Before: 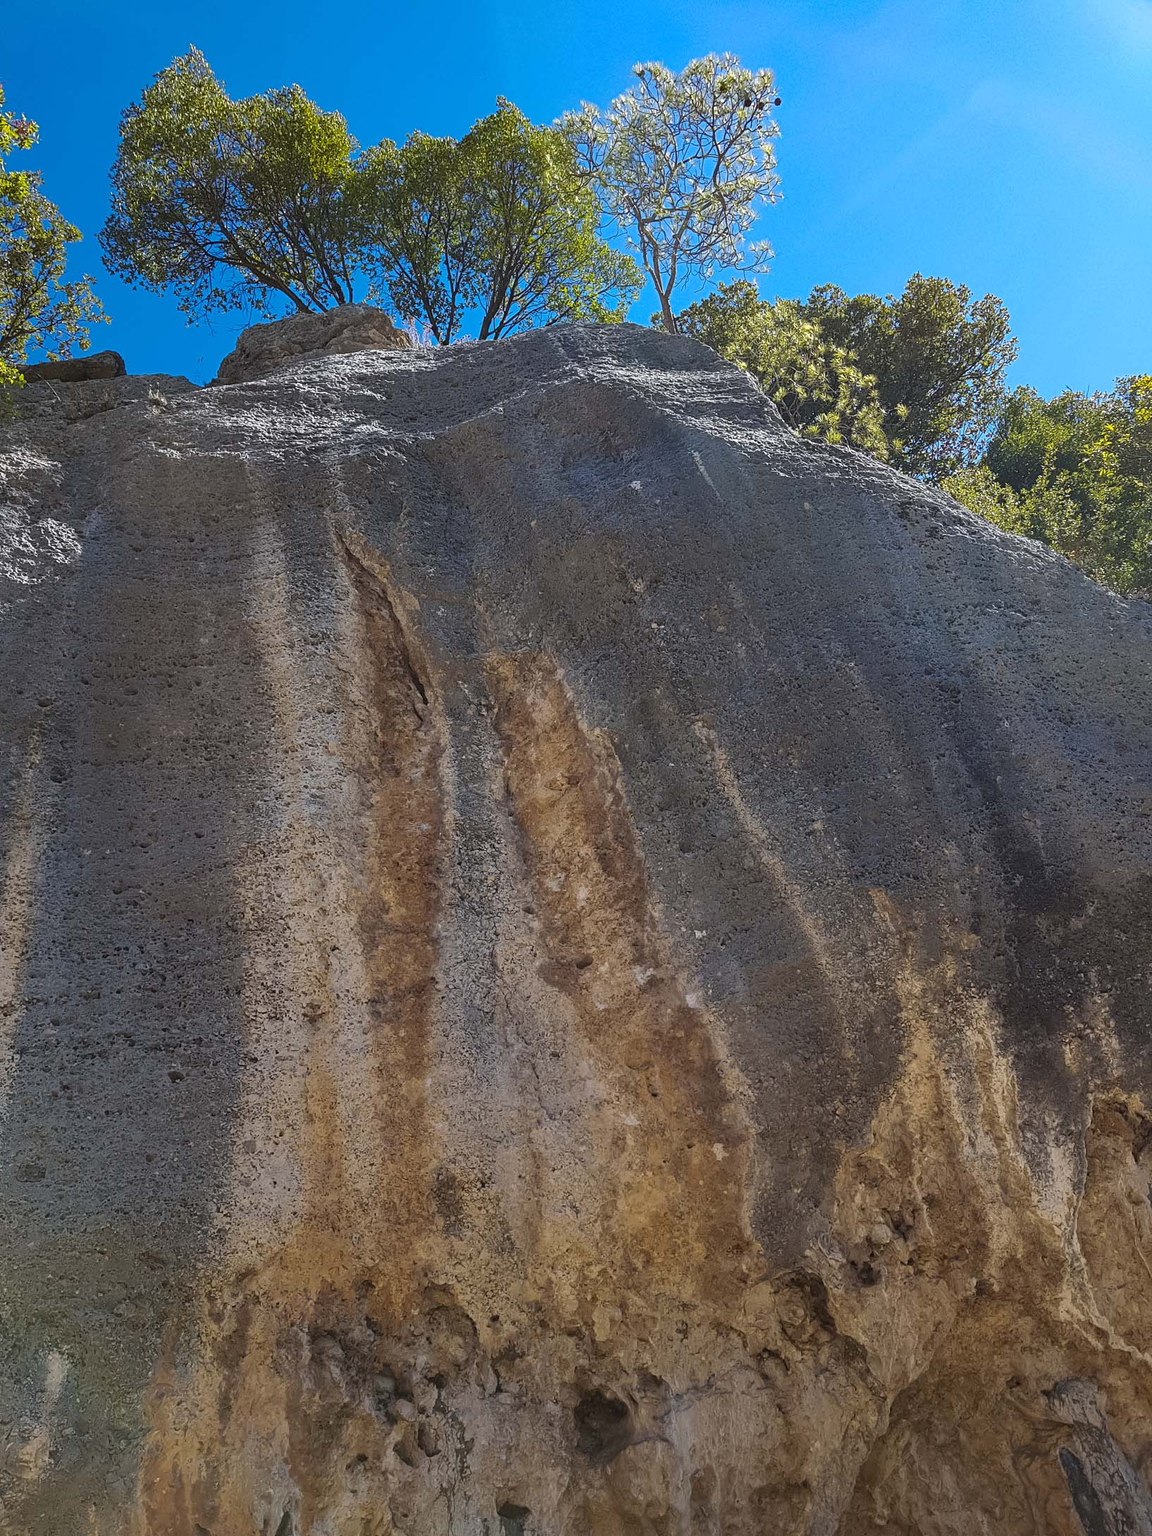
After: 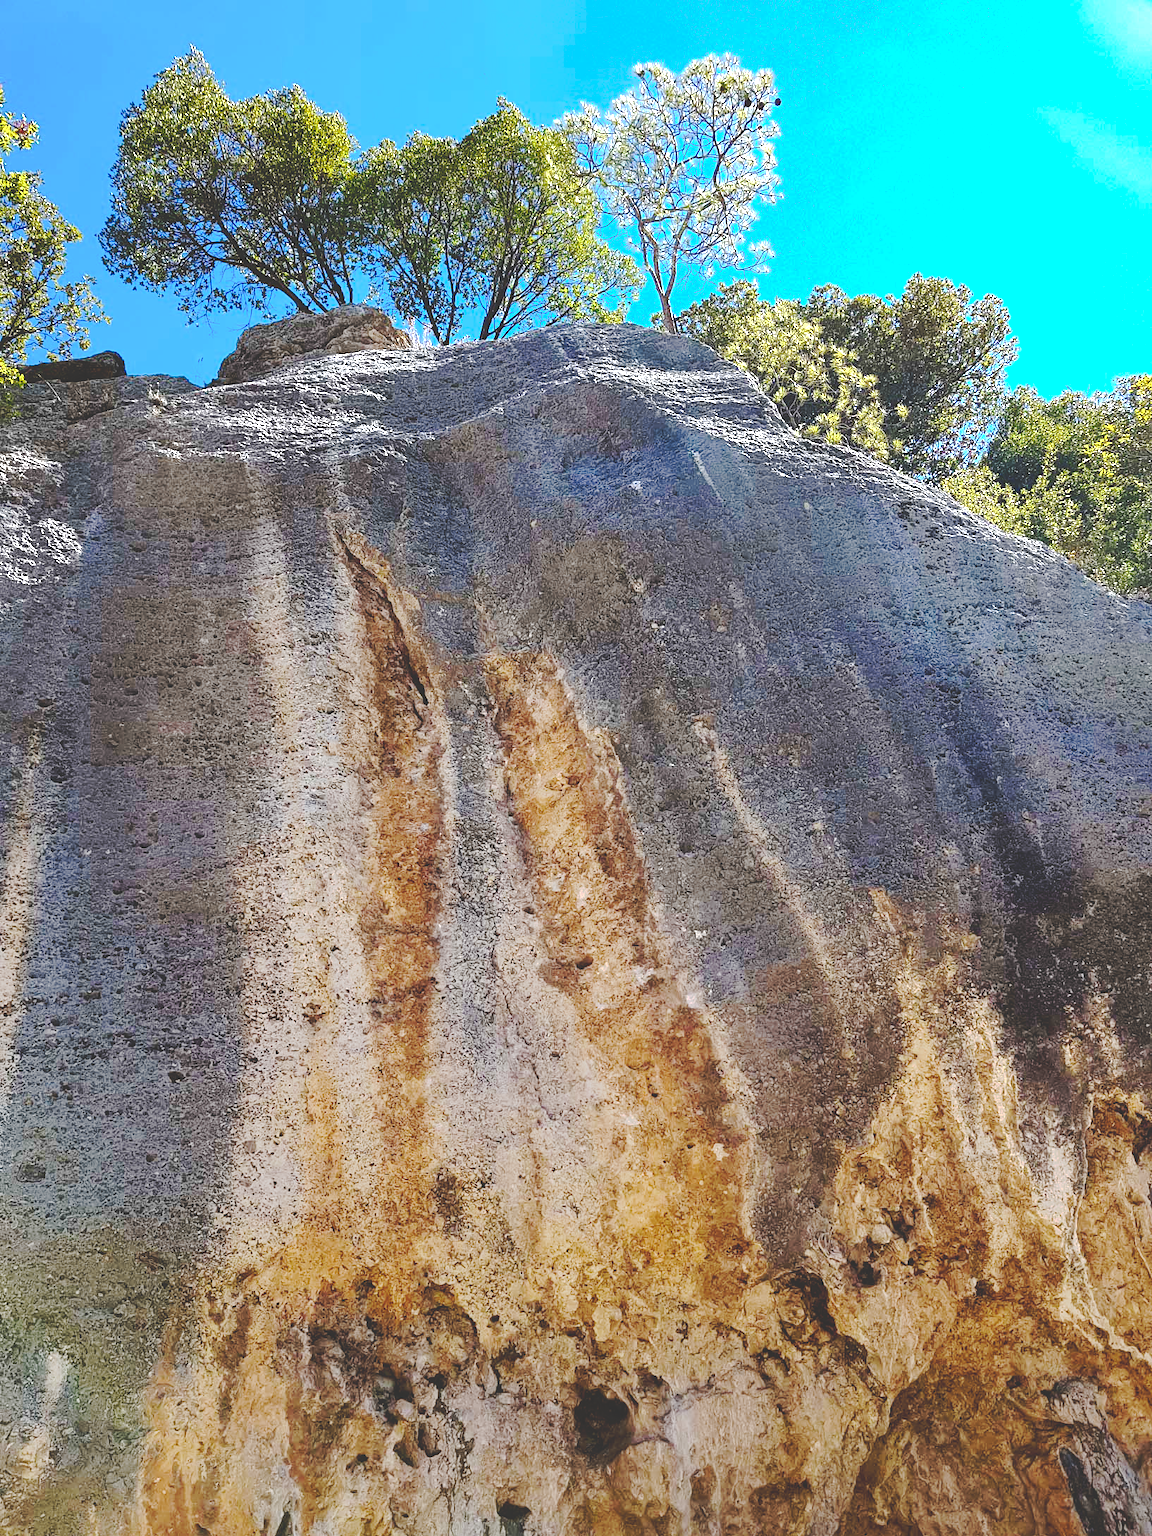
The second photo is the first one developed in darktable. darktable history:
tone equalizer: -8 EV -0.38 EV, -7 EV -0.389 EV, -6 EV -0.344 EV, -5 EV -0.185 EV, -3 EV 0.204 EV, -2 EV 0.304 EV, -1 EV 0.388 EV, +0 EV 0.407 EV, edges refinement/feathering 500, mask exposure compensation -1.57 EV, preserve details no
tone curve: curves: ch0 [(0, 0) (0.003, 0.198) (0.011, 0.198) (0.025, 0.198) (0.044, 0.198) (0.069, 0.201) (0.1, 0.202) (0.136, 0.207) (0.177, 0.212) (0.224, 0.222) (0.277, 0.27) (0.335, 0.332) (0.399, 0.422) (0.468, 0.542) (0.543, 0.626) (0.623, 0.698) (0.709, 0.764) (0.801, 0.82) (0.898, 0.863) (1, 1)], preserve colors none
exposure: black level correction 0, exposure 0.691 EV, compensate exposure bias true, compensate highlight preservation false
color balance rgb: global offset › hue 170.5°, perceptual saturation grading › global saturation 20%, perceptual saturation grading › highlights -25.002%, perceptual saturation grading › shadows 24.841%, global vibrance 10.993%
